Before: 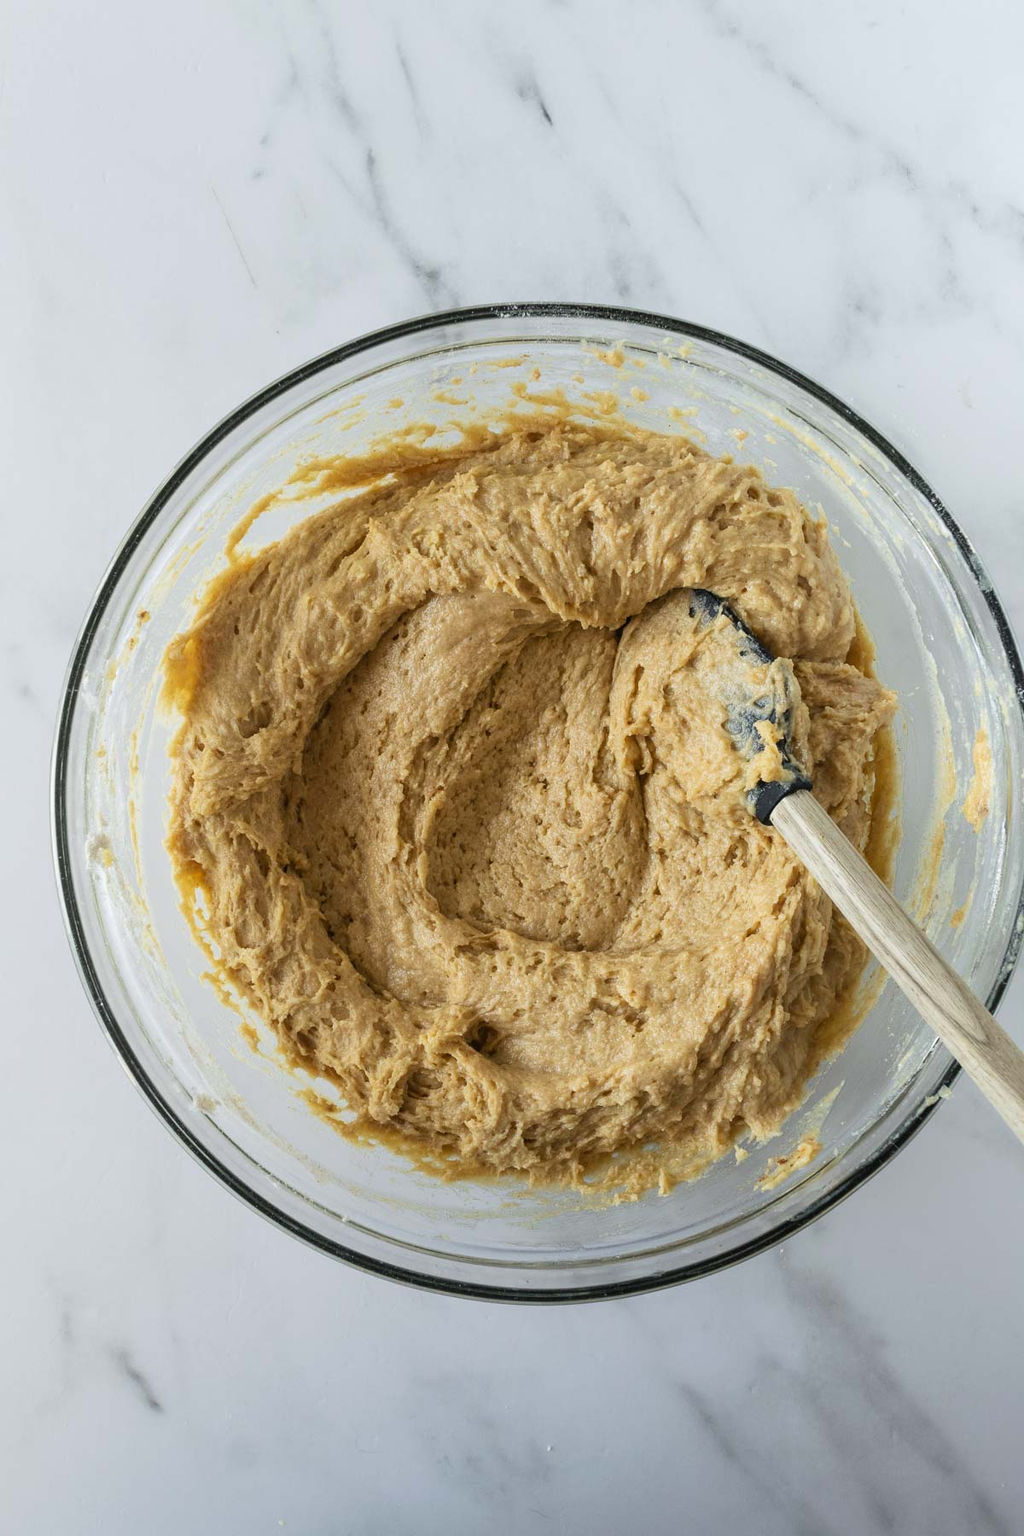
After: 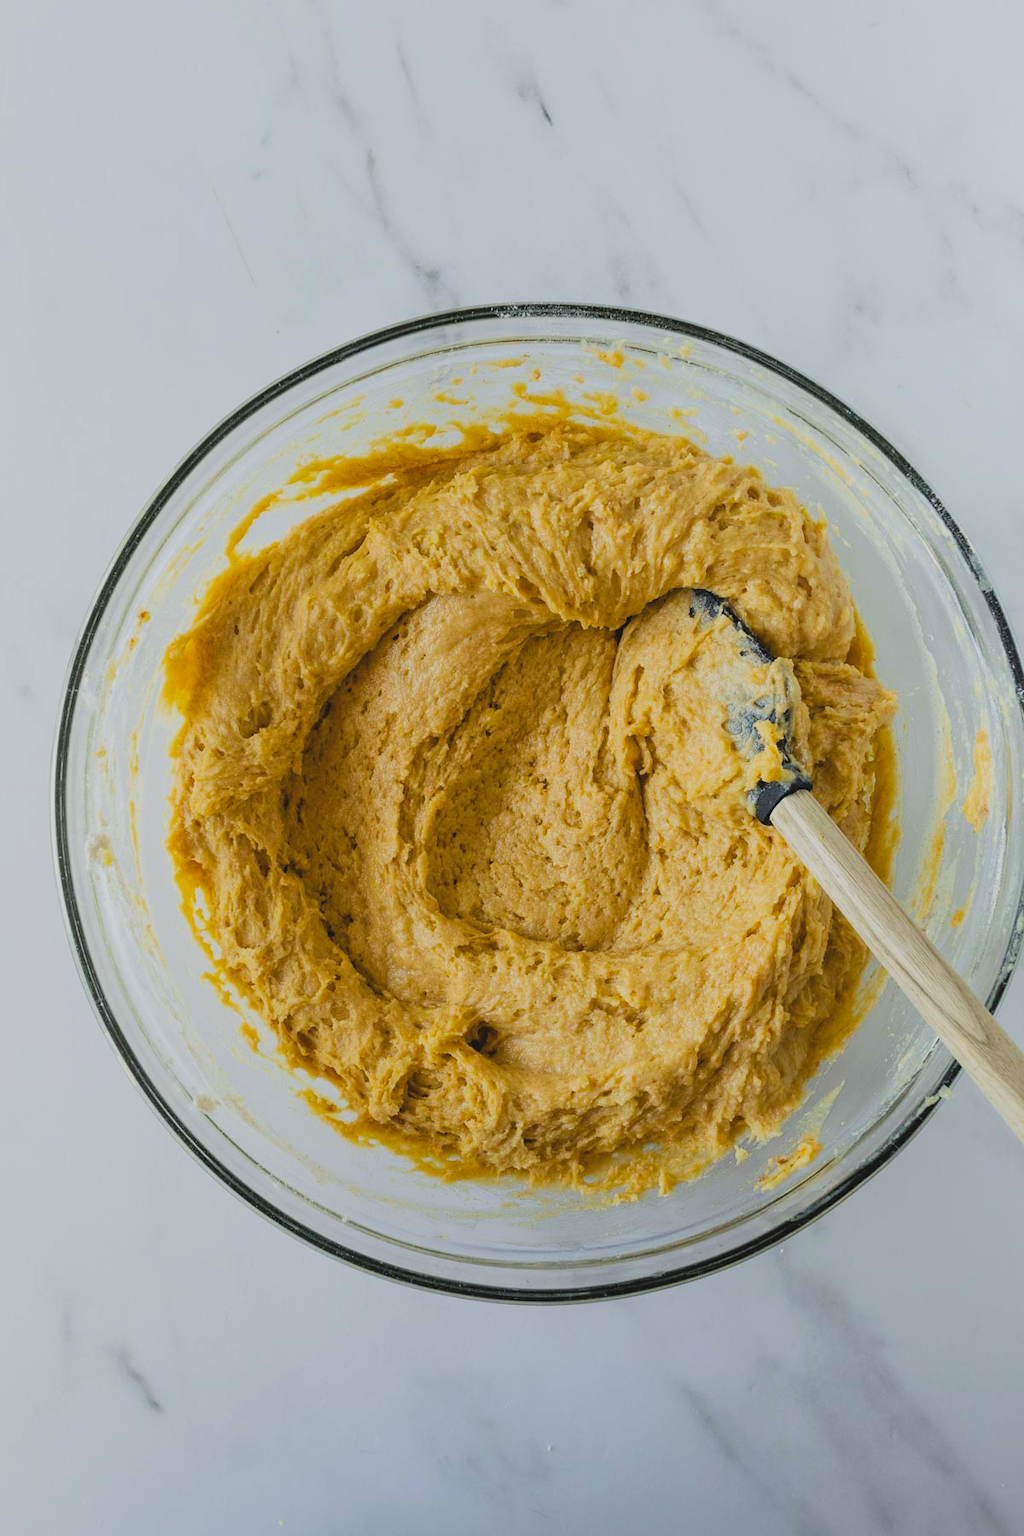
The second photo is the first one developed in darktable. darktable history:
contrast brightness saturation: contrast -0.1, brightness 0.05, saturation 0.08
color balance rgb: perceptual saturation grading › global saturation 34.05%, global vibrance 5.56%
filmic rgb: white relative exposure 3.85 EV, hardness 4.3
